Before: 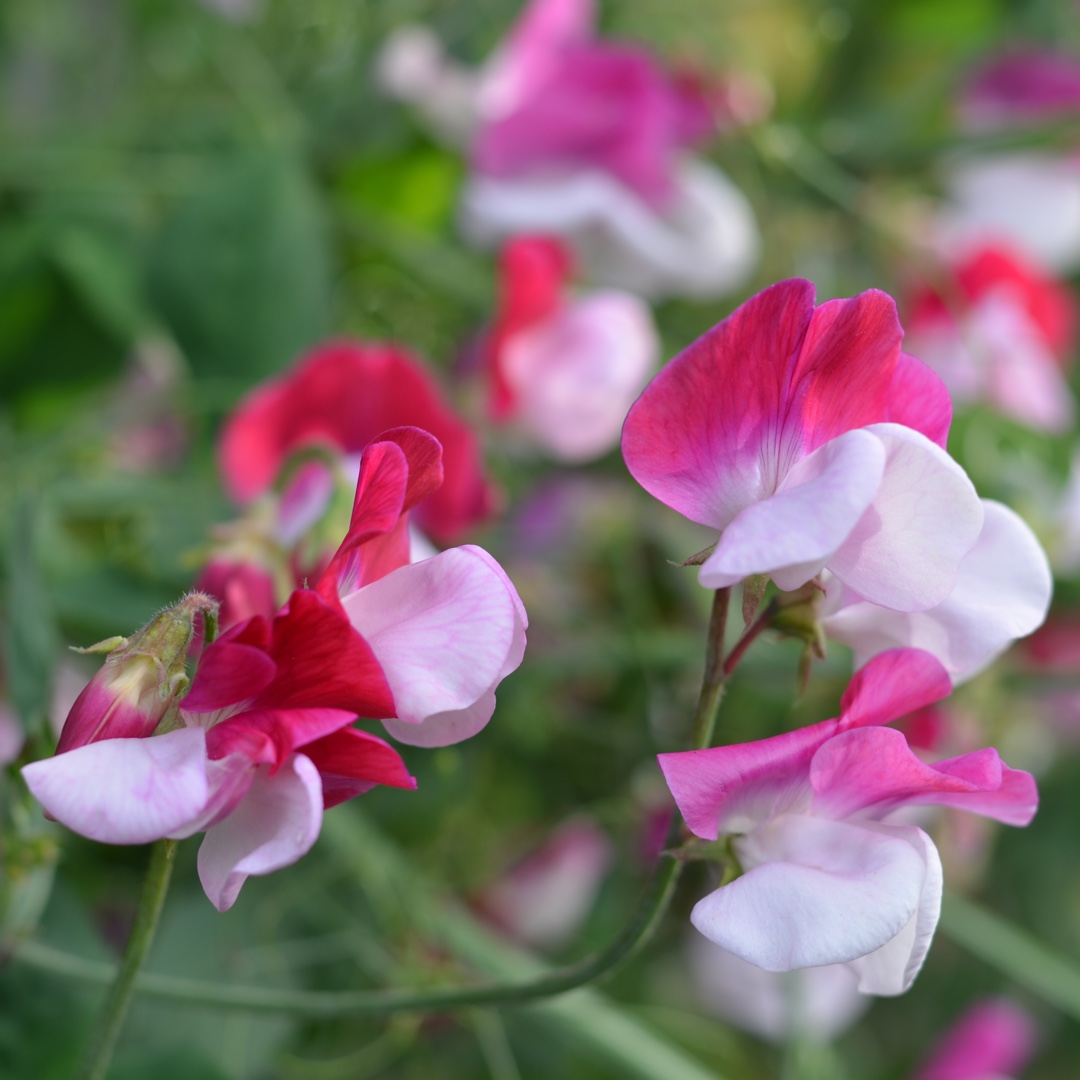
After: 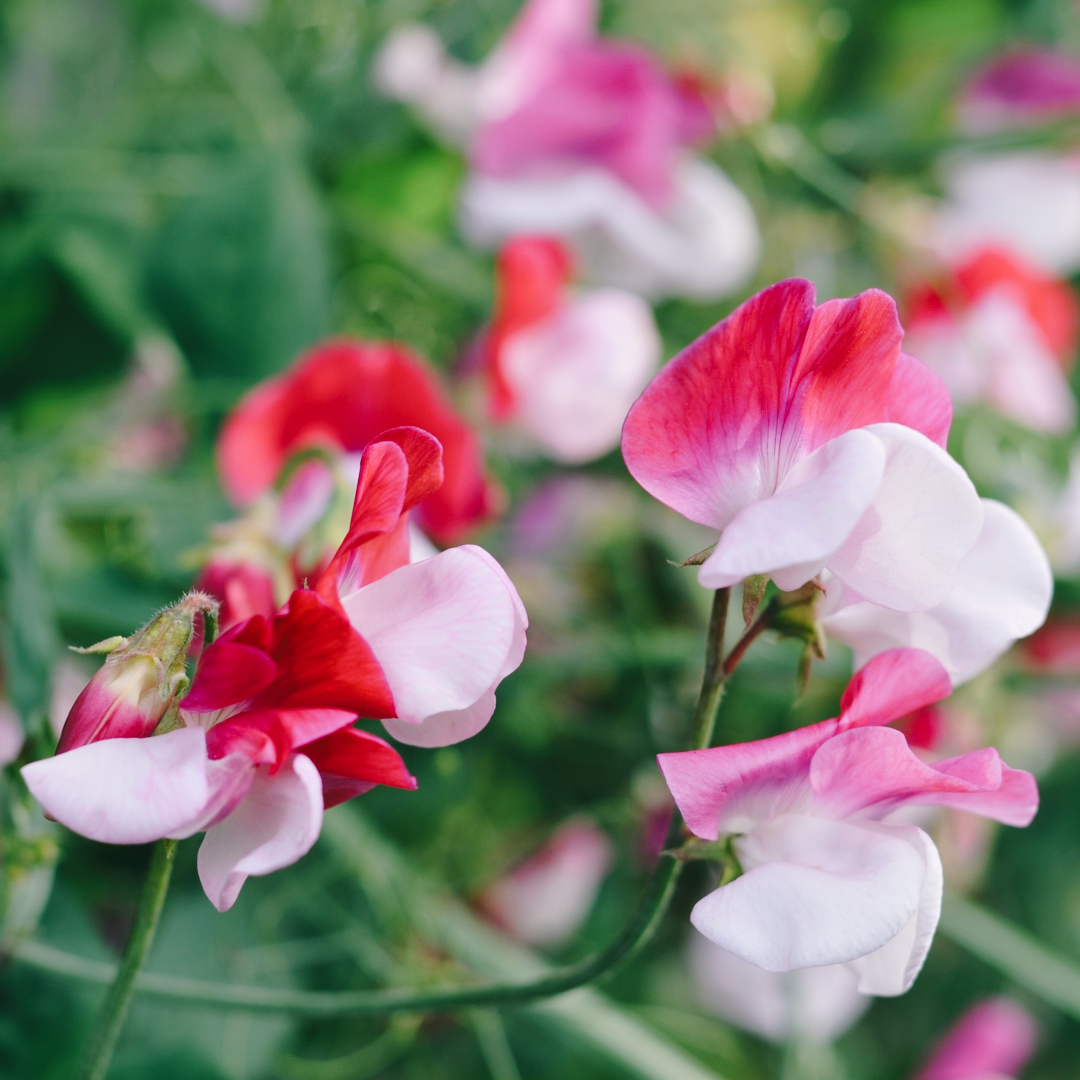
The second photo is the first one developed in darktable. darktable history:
tone curve: curves: ch0 [(0, 0) (0.003, 0.039) (0.011, 0.042) (0.025, 0.048) (0.044, 0.058) (0.069, 0.071) (0.1, 0.089) (0.136, 0.114) (0.177, 0.146) (0.224, 0.199) (0.277, 0.27) (0.335, 0.364) (0.399, 0.47) (0.468, 0.566) (0.543, 0.643) (0.623, 0.73) (0.709, 0.8) (0.801, 0.863) (0.898, 0.925) (1, 1)], preserve colors none
color look up table: target L [96.63, 95.68, 87.22, 90.9, 88.03, 66.66, 59.95, 49.08, 52.95, 37.8, 42.01, 22.69, 9.775, 200.62, 78.05, 74.44, 72.47, 62.98, 64.43, 54.85, 54.99, 52.21, 52.65, 47.52, 33.77, 23.94, 23.22, 8.347, 92.55, 83.34, 74.6, 72.25, 74.04, 61.17, 53.5, 49.77, 52.27, 42.22, 34.81, 27.18, 26.83, 13.55, 88.53, 77.77, 71.84, 55.62, 44.15, 27.39, 5.55], target a [2.908, -14.68, -23.37, -10.4, -22.45, -13.86, -35.57, -32.73, -9.019, -25.41, -11.19, -23.62, -18.18, 0, 19.5, 5.866, 3.673, 39.76, 8.111, 60.67, 26.72, 42.8, 47.34, 63.35, 40.95, 23.27, 1.28, 10.53, 10.13, 31.98, 33.71, 25.2, 46.04, 59.33, 11.36, 11.78, 55.04, 57.02, 40.4, 32.94, 32.11, 14.57, -11.96, -28.17, -17.99, -2.834, -17.4, -2.783, -7.256], target b [2.476, 41.04, 24.29, 25, 11.35, 7.901, 21.68, 27.54, 10.78, 17.76, 33.98, 15.44, 9.343, 0, 33.39, 70.04, 26.22, 49.2, 2.336, 23.51, 34.67, 48.45, 20.53, 42.48, 46.46, 36.82, 3.959, 6.959, -5.092, -19.38, -6.976, -27.57, -31.06, -5.733, -11.82, -64.22, -25.15, 8.997, -55.34, -7.227, -25.63, -28.21, -14.18, -6.357, -38.71, -35.65, -7.359, -19.49, -10.91], num patches 49
